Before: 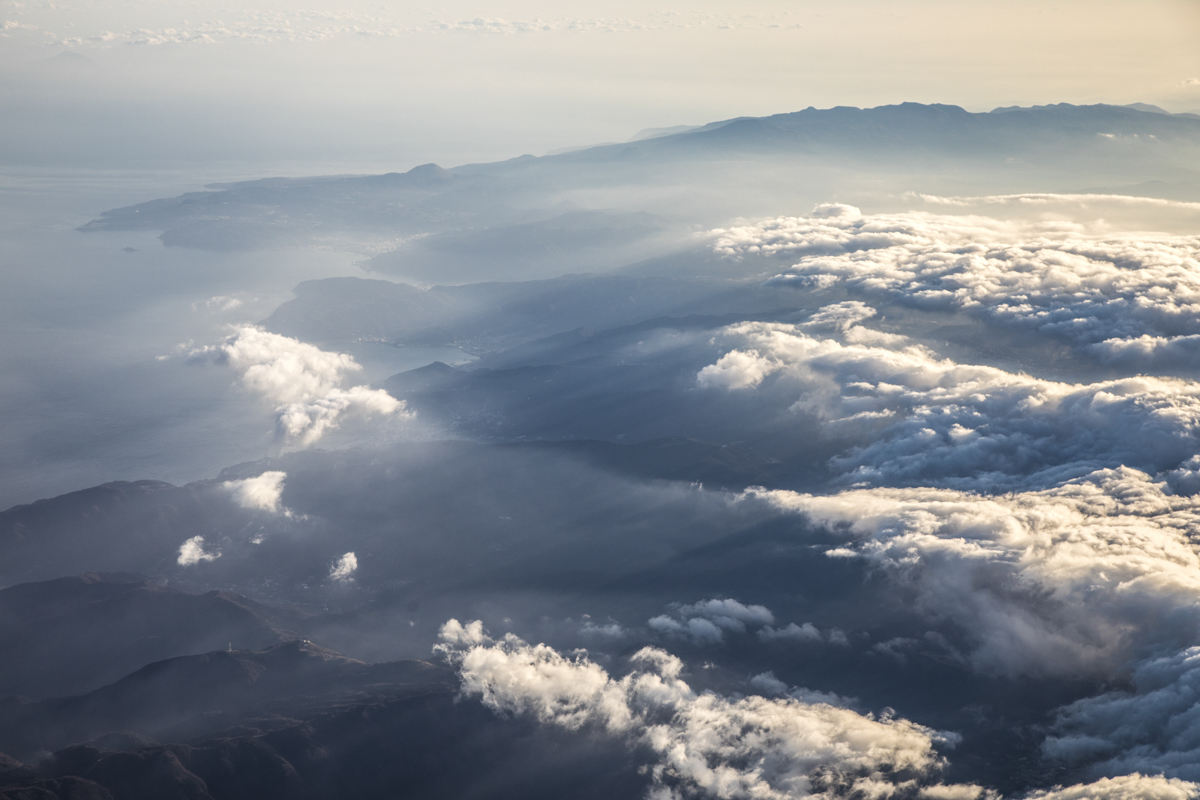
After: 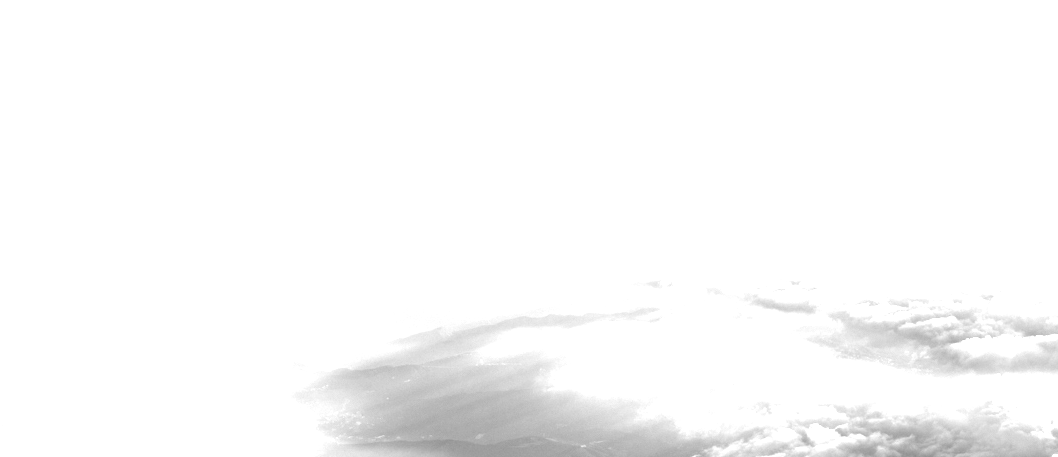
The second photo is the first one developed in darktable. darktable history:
crop and rotate: left 11.812%, bottom 42.776%
exposure: black level correction 0.001, exposure 2.607 EV, compensate exposure bias true, compensate highlight preservation false
color balance rgb: shadows lift › chroma 1%, shadows lift › hue 28.8°, power › hue 60°, highlights gain › chroma 1%, highlights gain › hue 60°, global offset › luminance 0.25%, perceptual saturation grading › highlights -20%, perceptual saturation grading › shadows 20%, perceptual brilliance grading › highlights 5%, perceptual brilliance grading › shadows -10%, global vibrance 19.67%
monochrome: a 30.25, b 92.03
